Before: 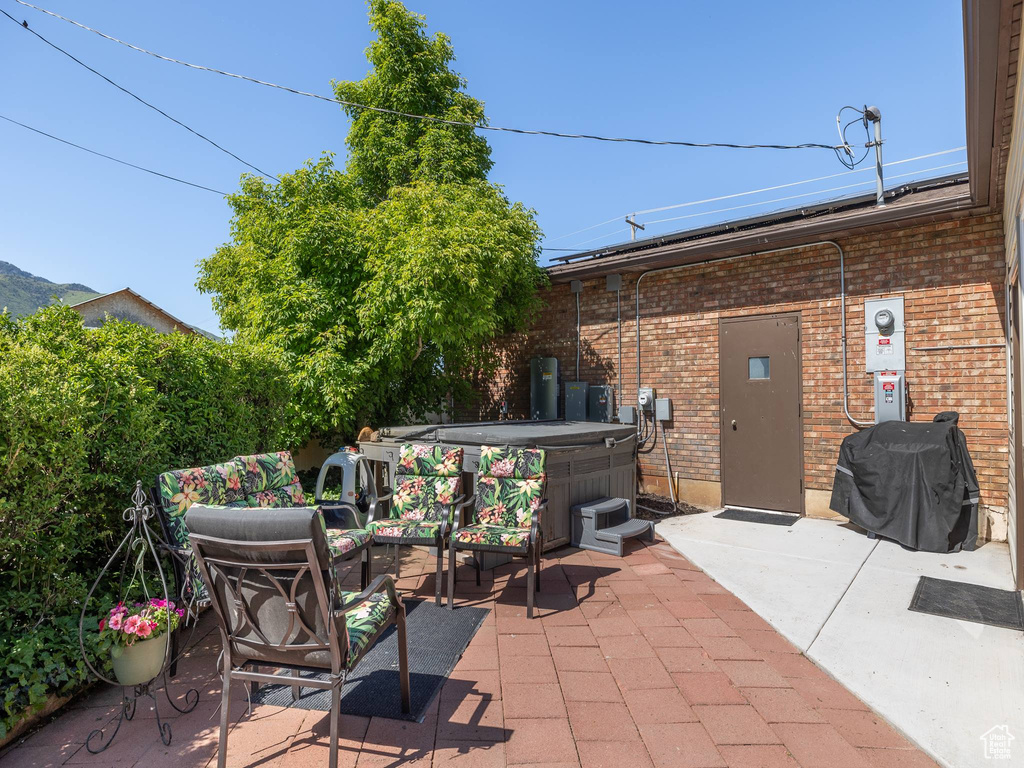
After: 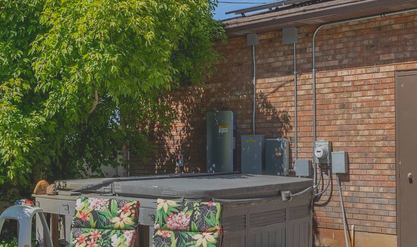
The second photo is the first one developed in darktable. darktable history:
exposure: black level correction 0.001, exposure -0.203 EV, compensate highlight preservation false
contrast brightness saturation: contrast -0.276
crop: left 31.718%, top 32.283%, right 27.51%, bottom 35.472%
